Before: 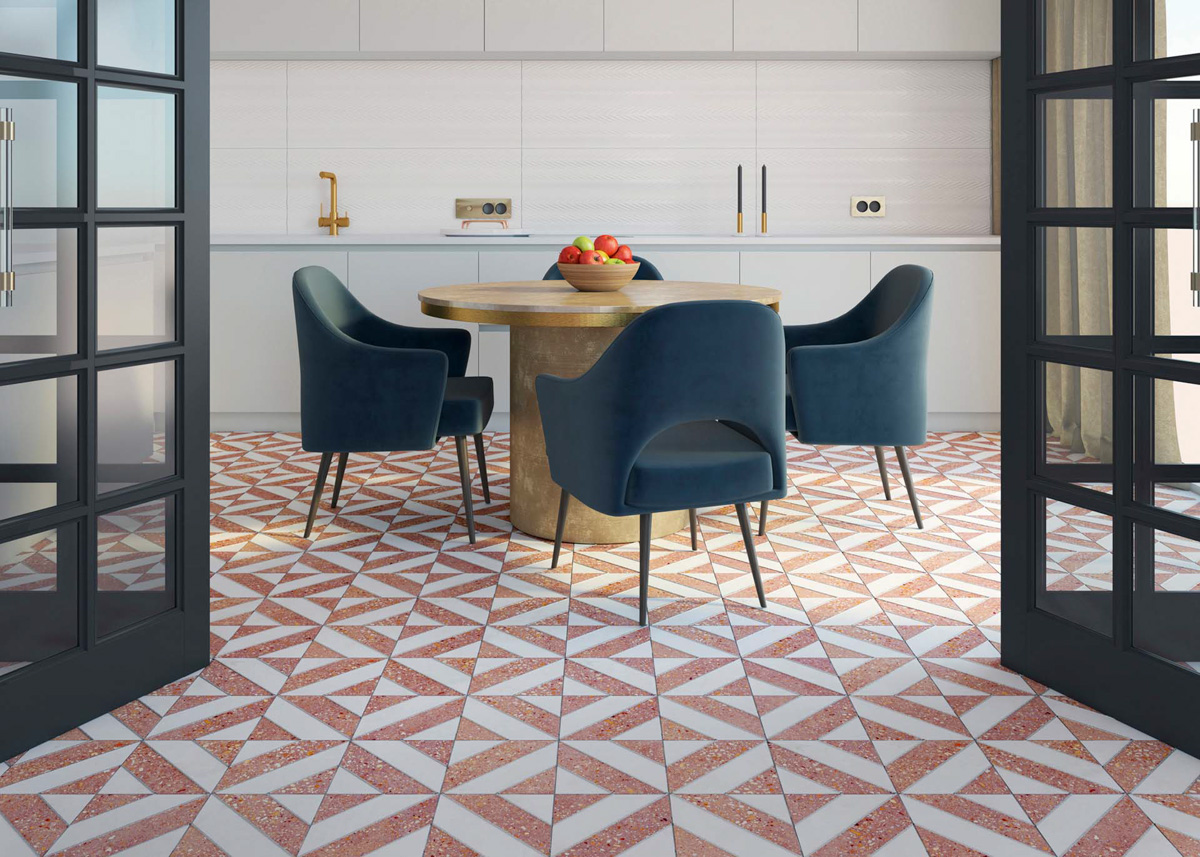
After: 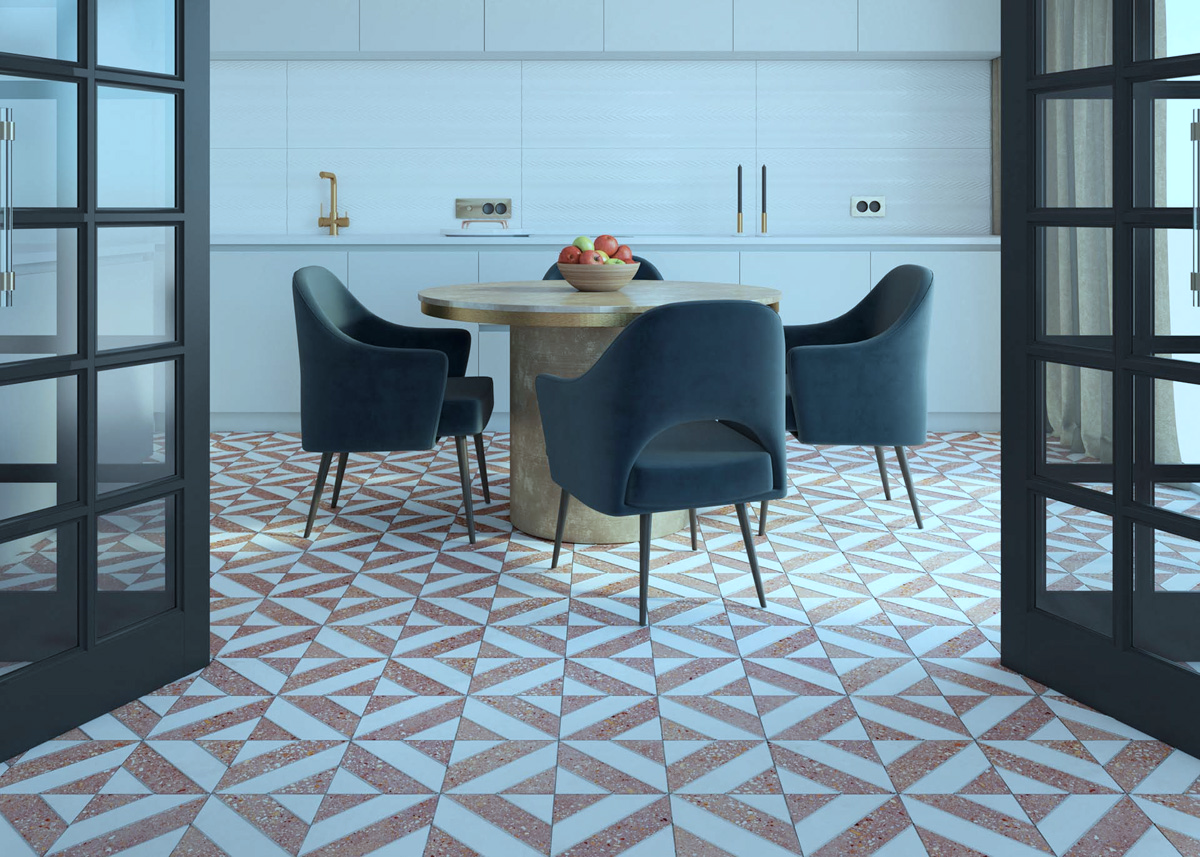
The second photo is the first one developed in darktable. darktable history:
color correction: highlights a* -12.64, highlights b* -18.1, saturation 0.7
white balance: red 0.925, blue 1.046
